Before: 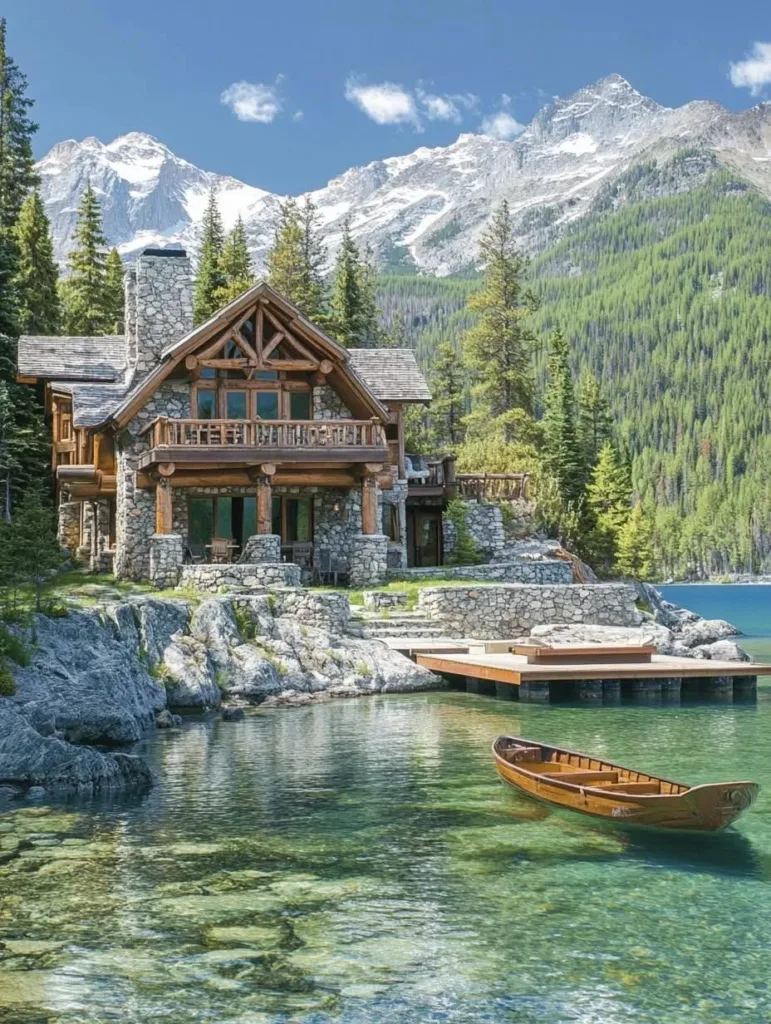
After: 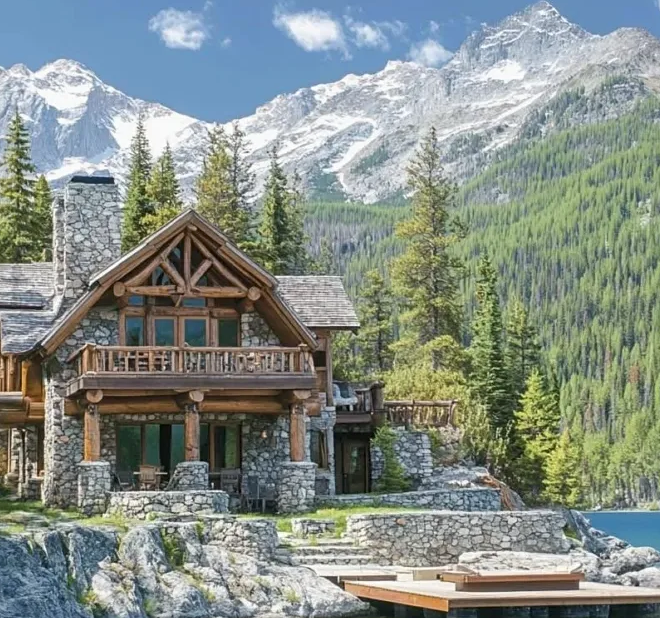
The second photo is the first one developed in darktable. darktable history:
crop and rotate: left 9.345%, top 7.22%, right 4.982%, bottom 32.331%
exposure: exposure -0.05 EV
sharpen: amount 0.2
